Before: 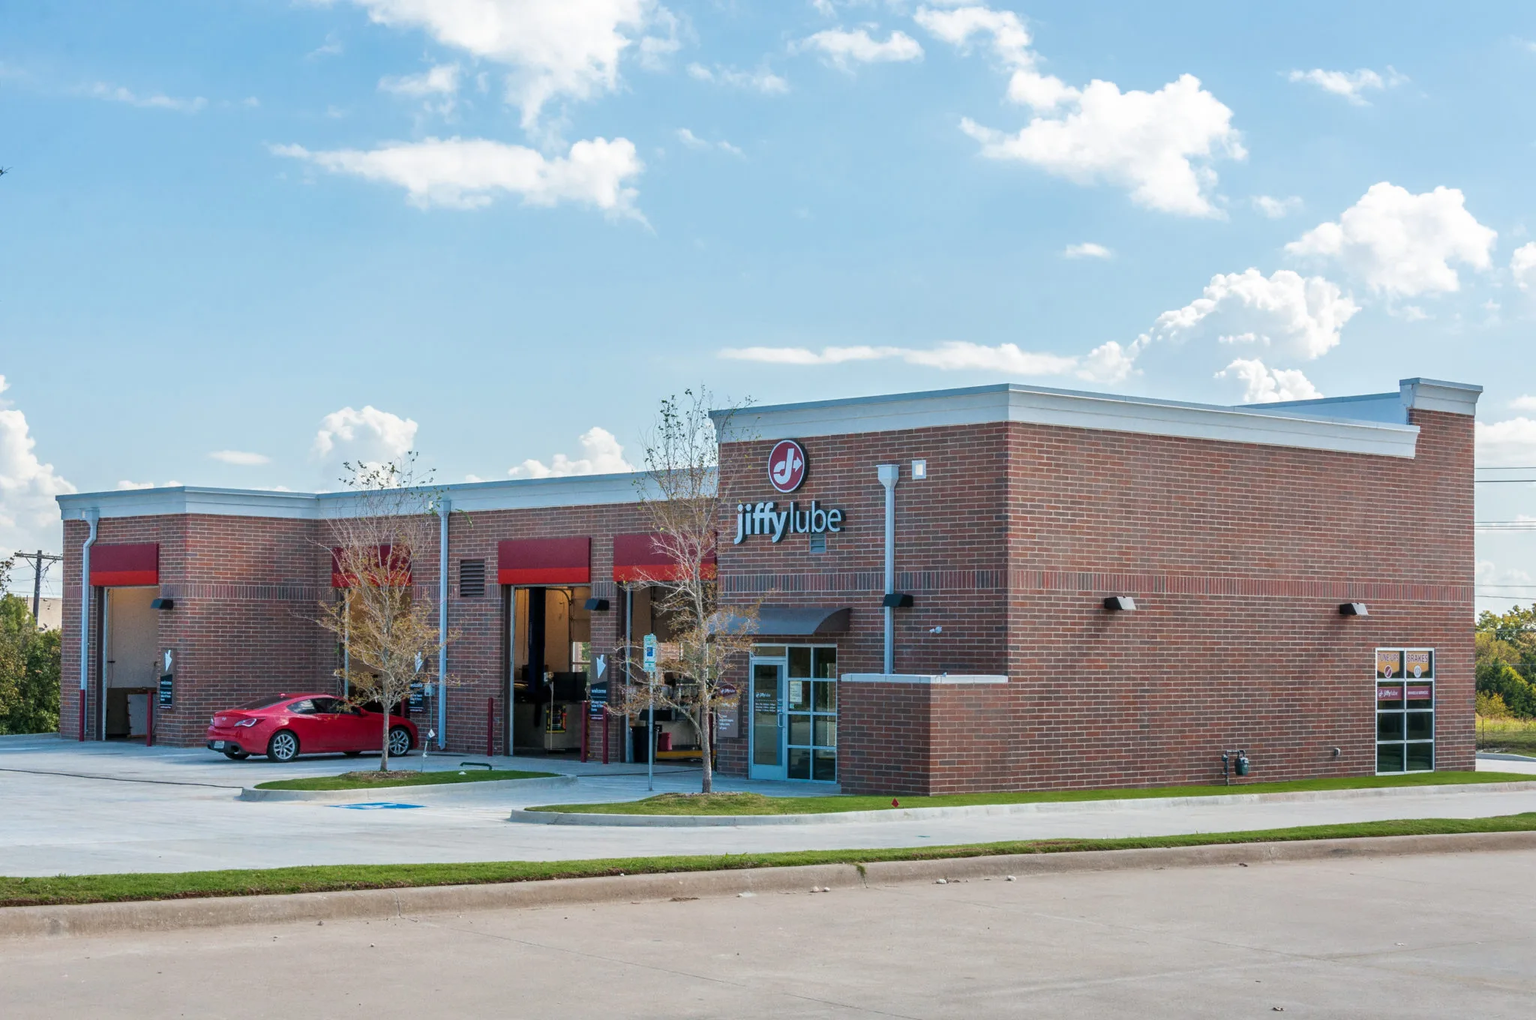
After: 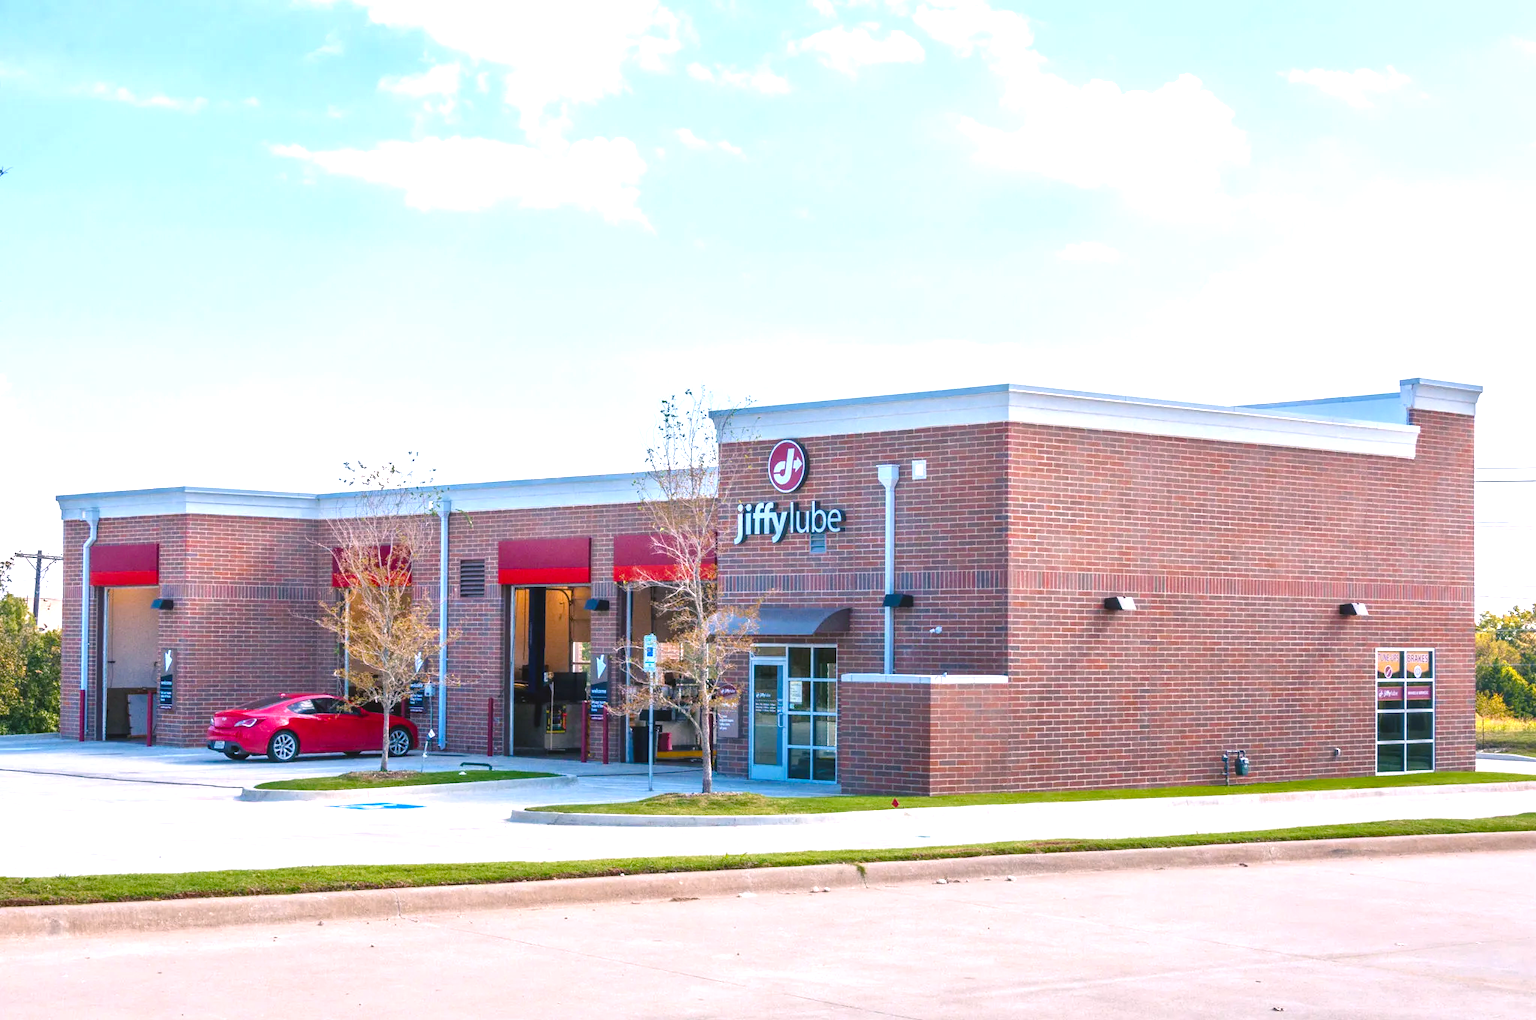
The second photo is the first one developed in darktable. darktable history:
exposure: exposure 0.935 EV, compensate highlight preservation false
color balance rgb: shadows lift › chroma 2%, shadows lift › hue 247.2°, power › chroma 0.3%, power › hue 25.2°, highlights gain › chroma 3%, highlights gain › hue 60°, global offset › luminance 0.75%, perceptual saturation grading › global saturation 20%, perceptual saturation grading › highlights -20%, perceptual saturation grading › shadows 30%, global vibrance 20%
white balance: red 1.004, blue 1.096
